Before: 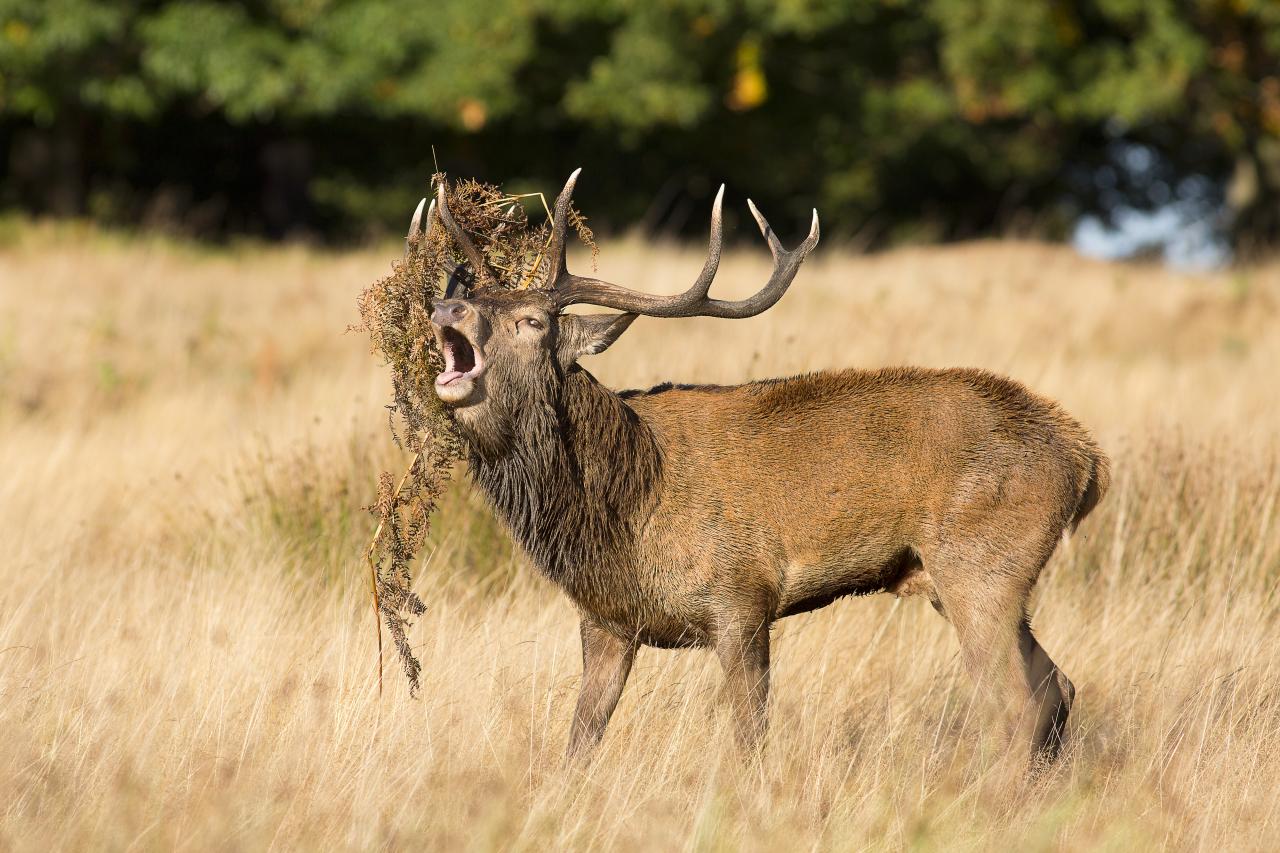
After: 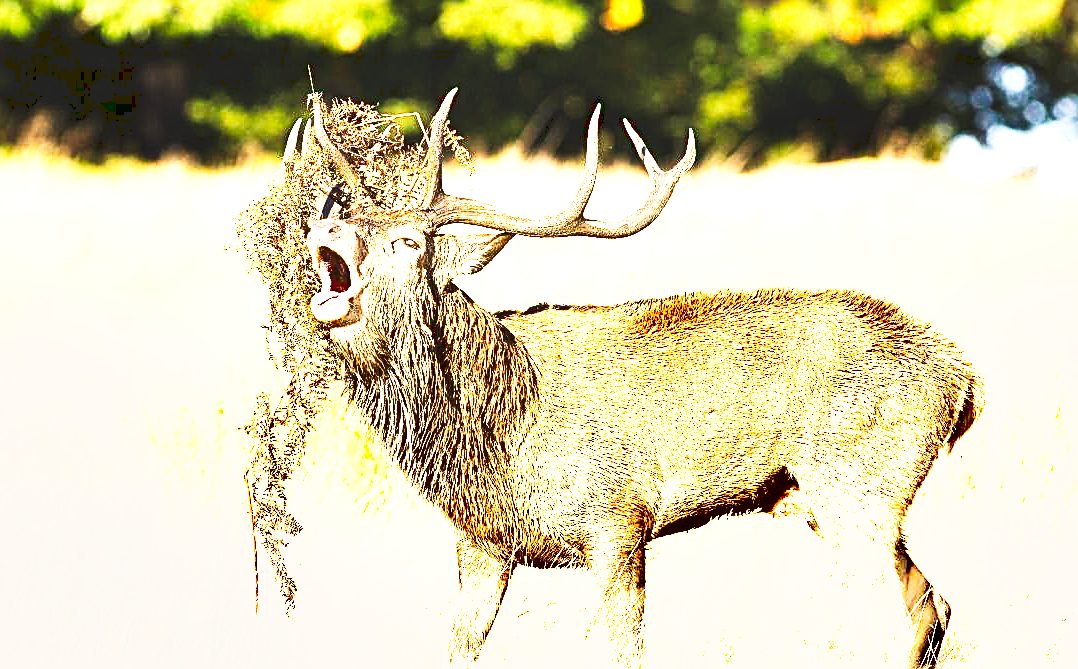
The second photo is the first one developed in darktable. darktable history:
contrast brightness saturation: brightness 0.089, saturation 0.192
velvia: strength 15.66%
crop and rotate: left 9.707%, top 9.384%, right 6.032%, bottom 12.167%
tone equalizer: -8 EV -0.733 EV, -7 EV -0.708 EV, -6 EV -0.59 EV, -5 EV -0.379 EV, -3 EV 0.398 EV, -2 EV 0.6 EV, -1 EV 0.688 EV, +0 EV 0.726 EV
sharpen: radius 2.589, amount 0.7
shadows and highlights: shadows 58.64, soften with gaussian
tone curve: curves: ch0 [(0, 0) (0.003, 0.142) (0.011, 0.142) (0.025, 0.147) (0.044, 0.147) (0.069, 0.152) (0.1, 0.16) (0.136, 0.172) (0.177, 0.193) (0.224, 0.221) (0.277, 0.264) (0.335, 0.322) (0.399, 0.399) (0.468, 0.49) (0.543, 0.593) (0.623, 0.723) (0.709, 0.841) (0.801, 0.925) (0.898, 0.976) (1, 1)], preserve colors none
exposure: black level correction 0.001, exposure 1.868 EV, compensate highlight preservation false
